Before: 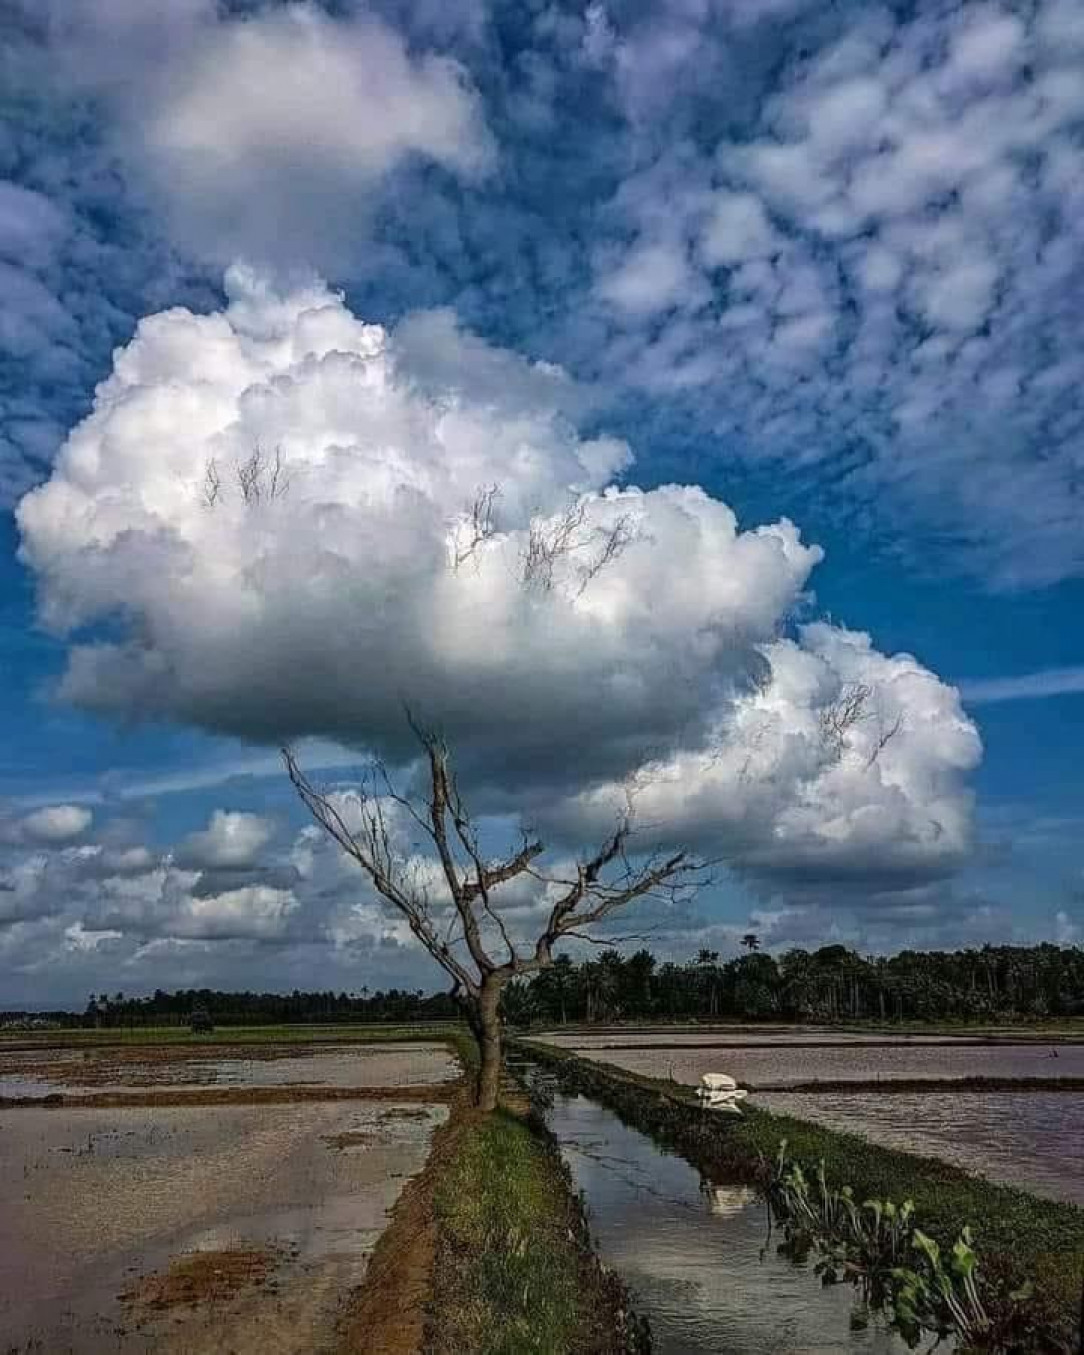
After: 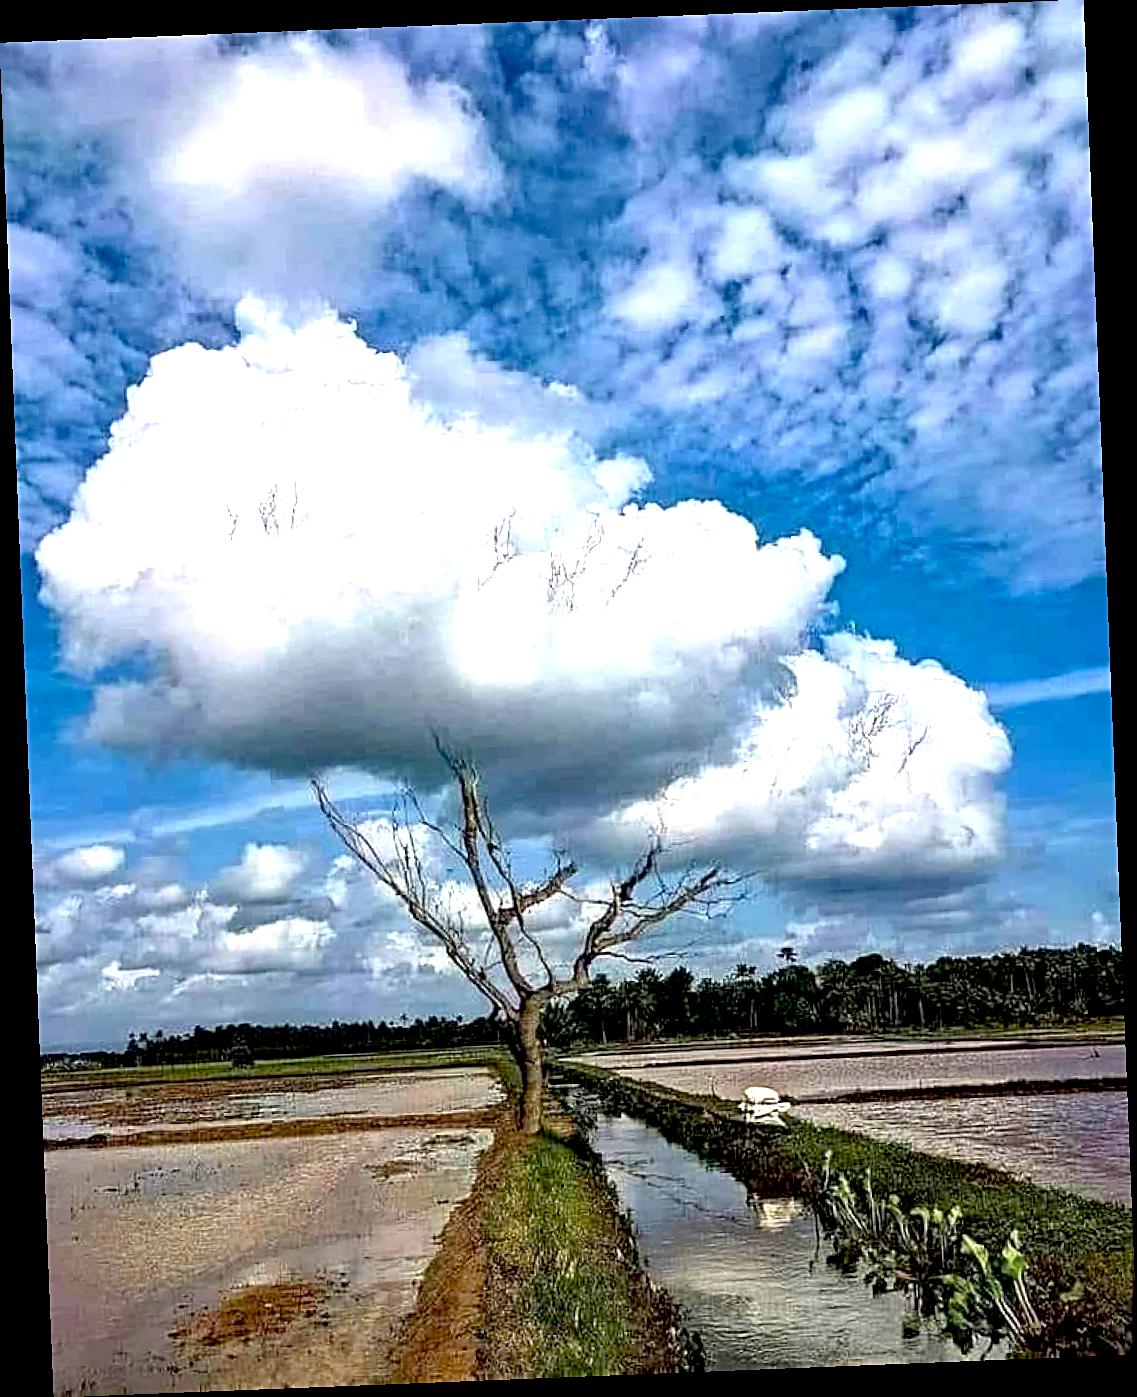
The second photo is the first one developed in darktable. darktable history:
sharpen: on, module defaults
rotate and perspective: rotation -2.29°, automatic cropping off
exposure: black level correction 0.009, exposure 1.425 EV, compensate highlight preservation false
